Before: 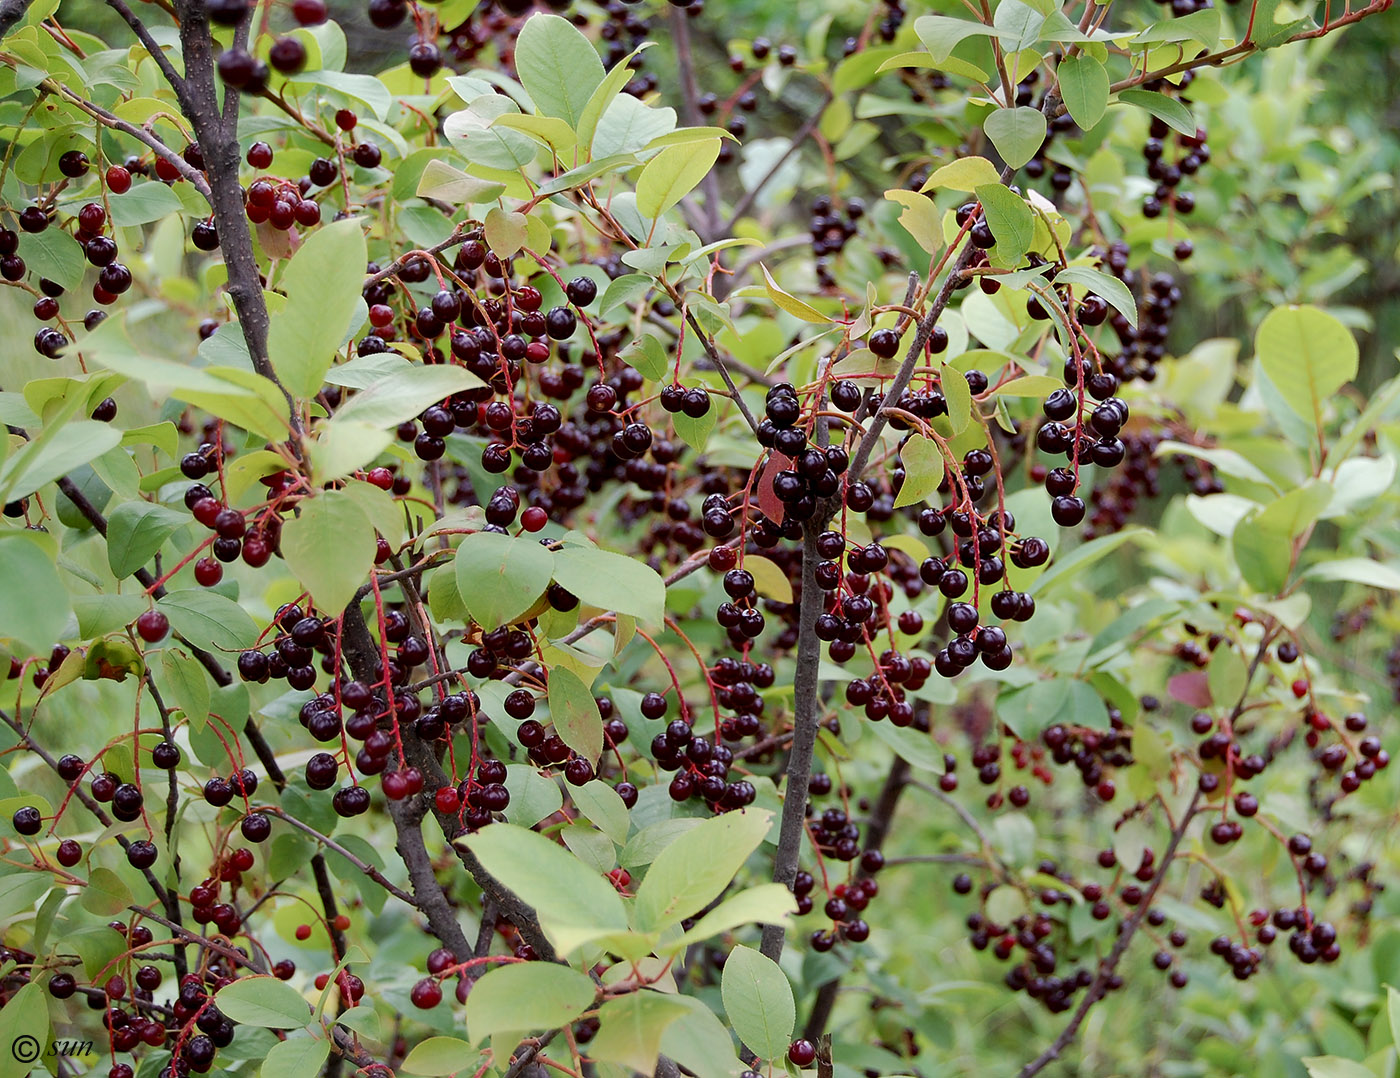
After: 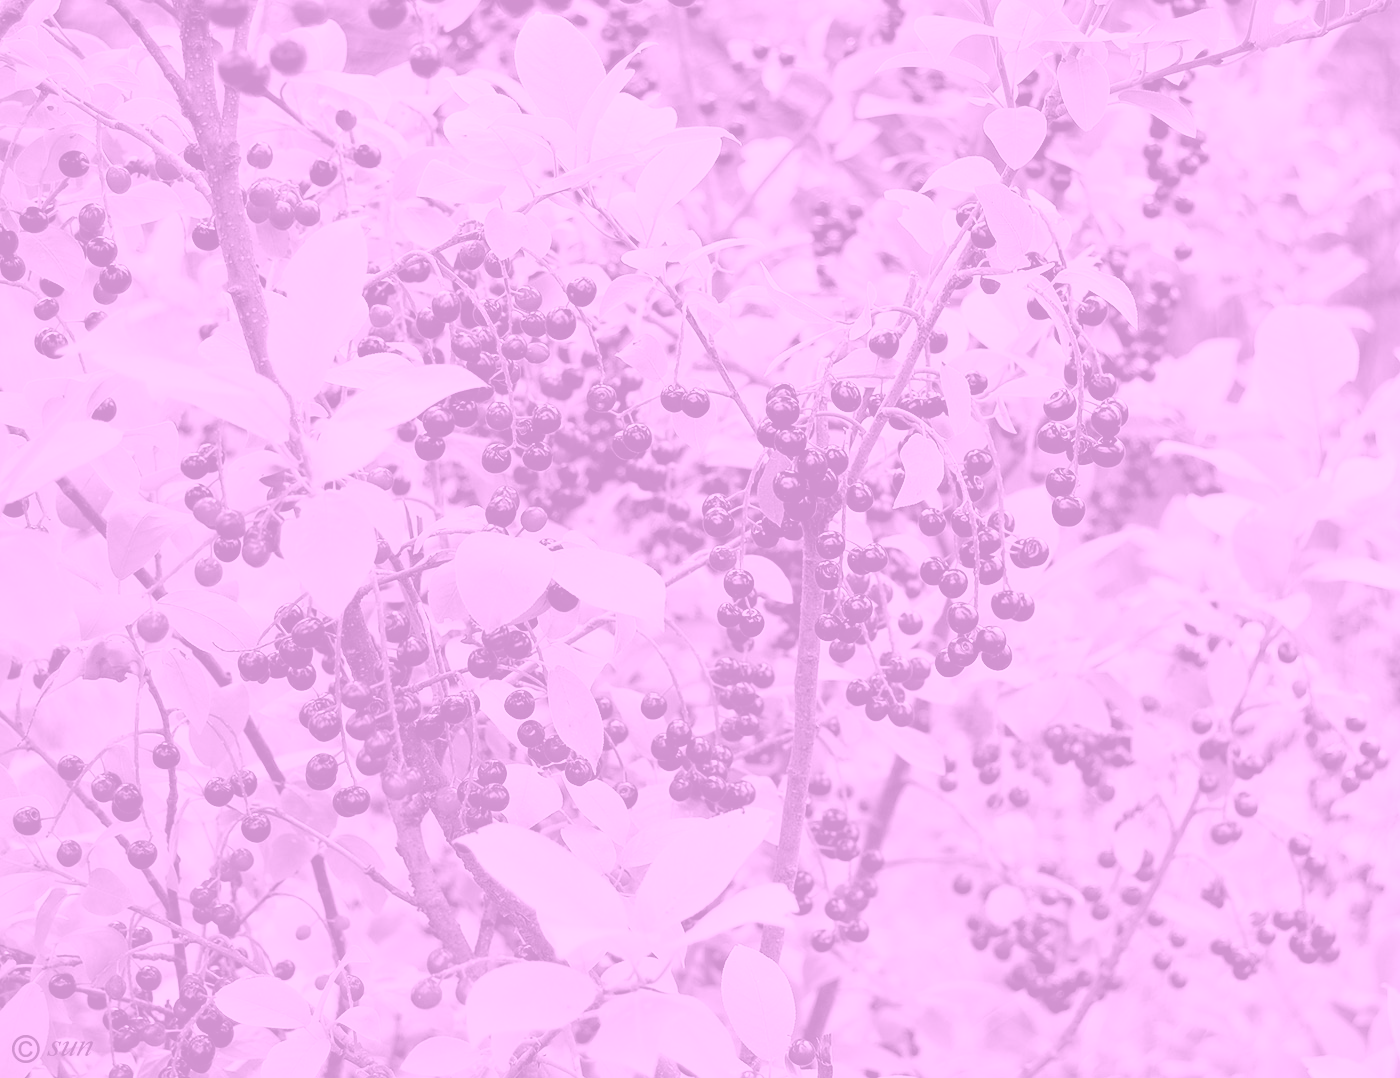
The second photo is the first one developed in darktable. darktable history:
filmic rgb: black relative exposure -16 EV, white relative exposure 4.97 EV, hardness 6.25
colorize: hue 331.2°, saturation 75%, source mix 30.28%, lightness 70.52%, version 1
shadows and highlights: soften with gaussian
exposure: exposure -0.021 EV, compensate highlight preservation false
